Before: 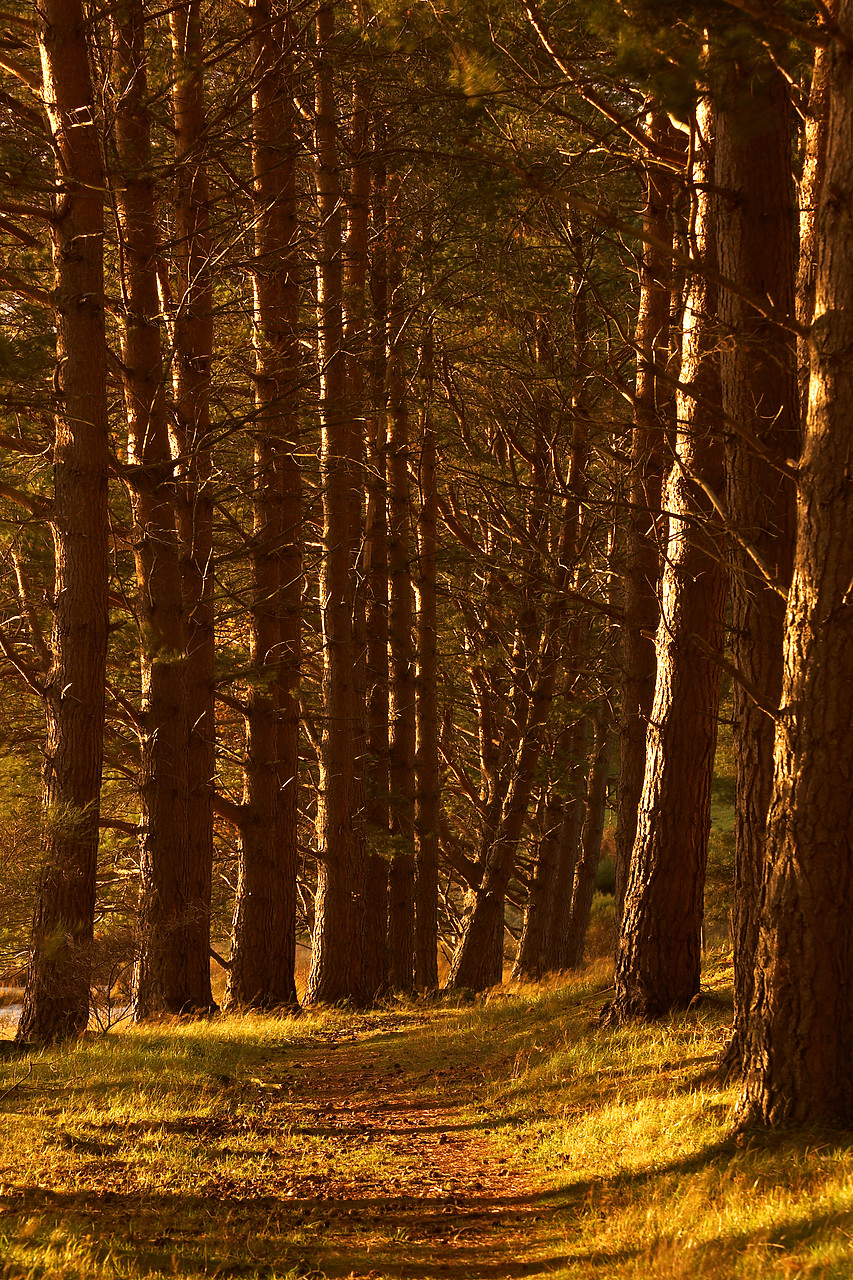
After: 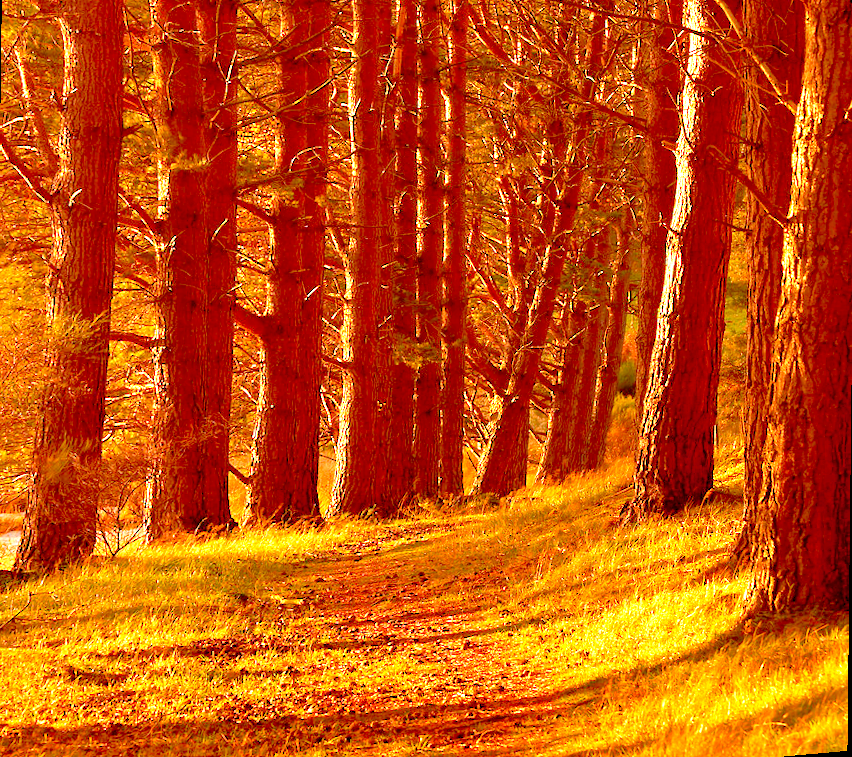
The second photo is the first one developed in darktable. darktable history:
local contrast: highlights 100%, shadows 100%, detail 120%, midtone range 0.2
exposure: exposure 0.191 EV, compensate highlight preservation false
levels: levels [0.008, 0.318, 0.836]
crop and rotate: top 36.435%
rotate and perspective: rotation 0.679°, lens shift (horizontal) 0.136, crop left 0.009, crop right 0.991, crop top 0.078, crop bottom 0.95
